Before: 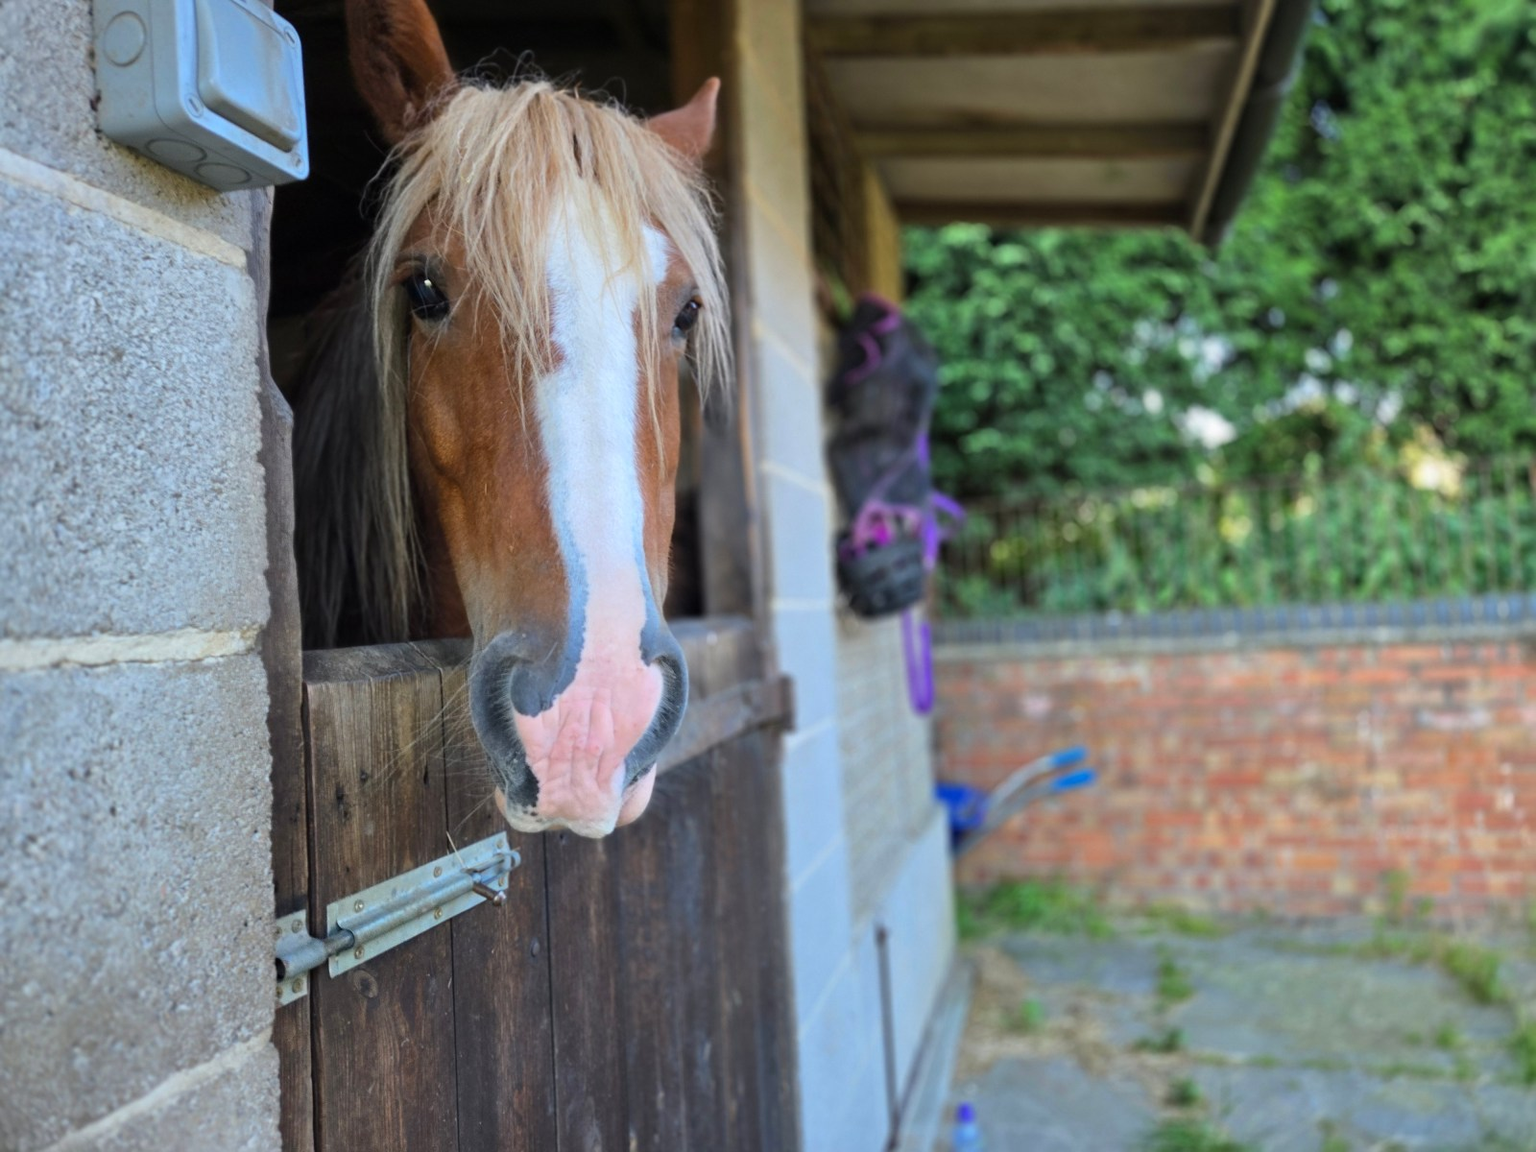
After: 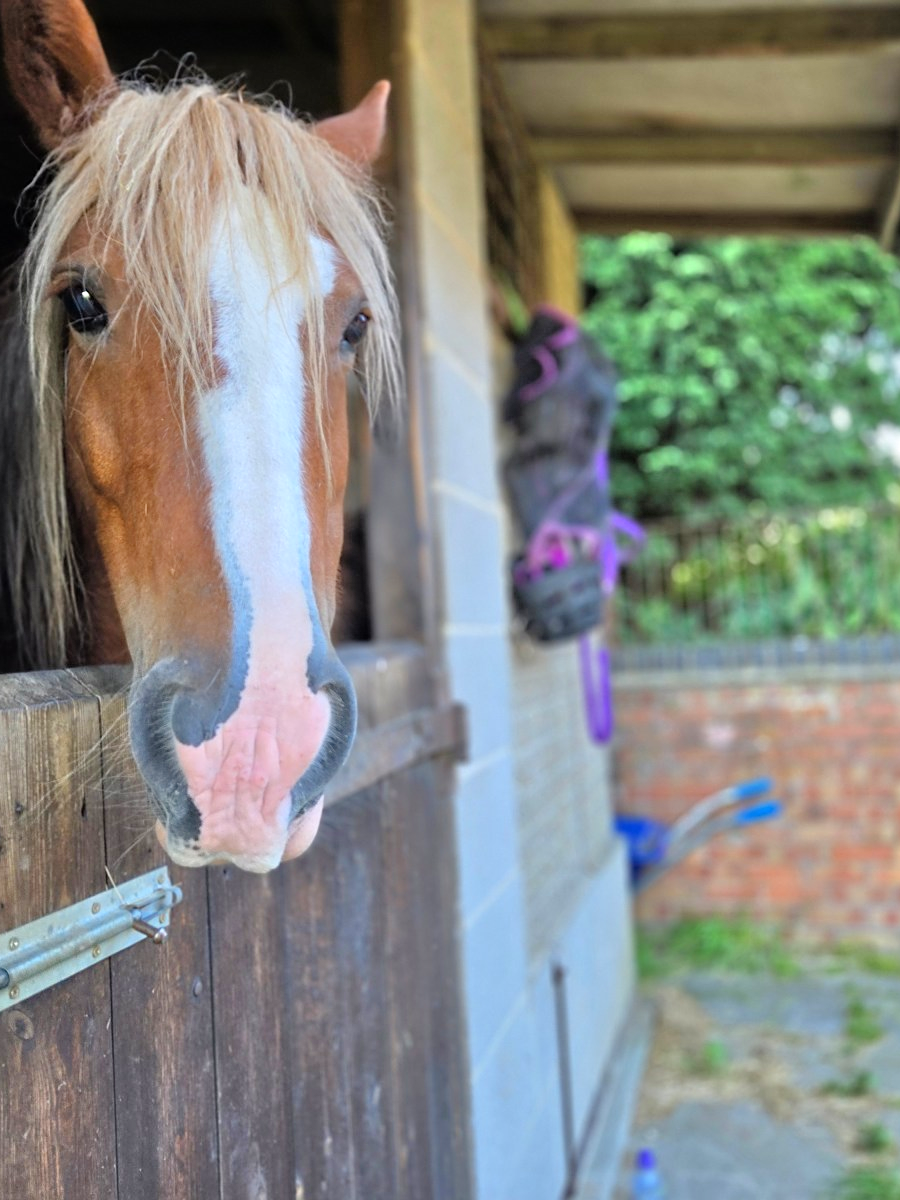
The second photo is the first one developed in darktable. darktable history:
sharpen: amount 0.2
crop and rotate: left 22.516%, right 21.234%
tone equalizer: -7 EV 0.15 EV, -6 EV 0.6 EV, -5 EV 1.15 EV, -4 EV 1.33 EV, -3 EV 1.15 EV, -2 EV 0.6 EV, -1 EV 0.15 EV, mask exposure compensation -0.5 EV
